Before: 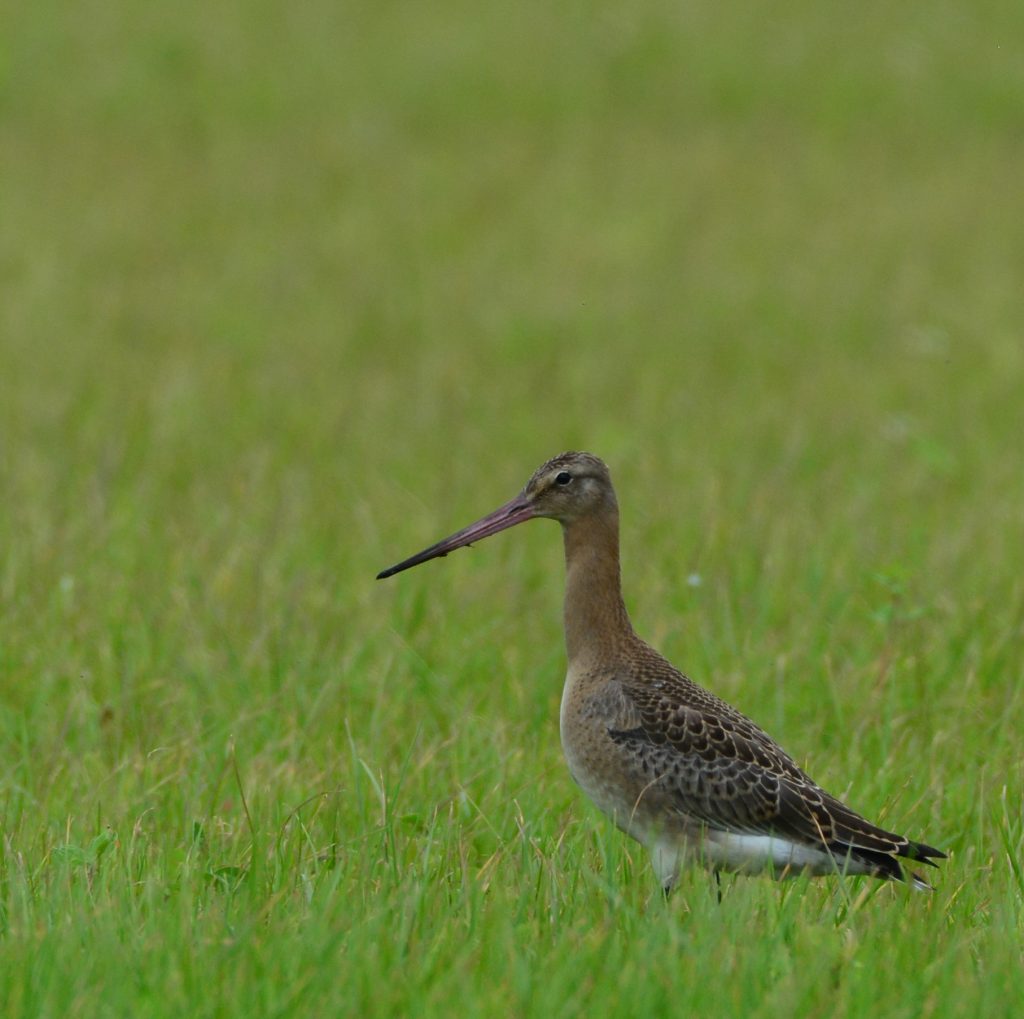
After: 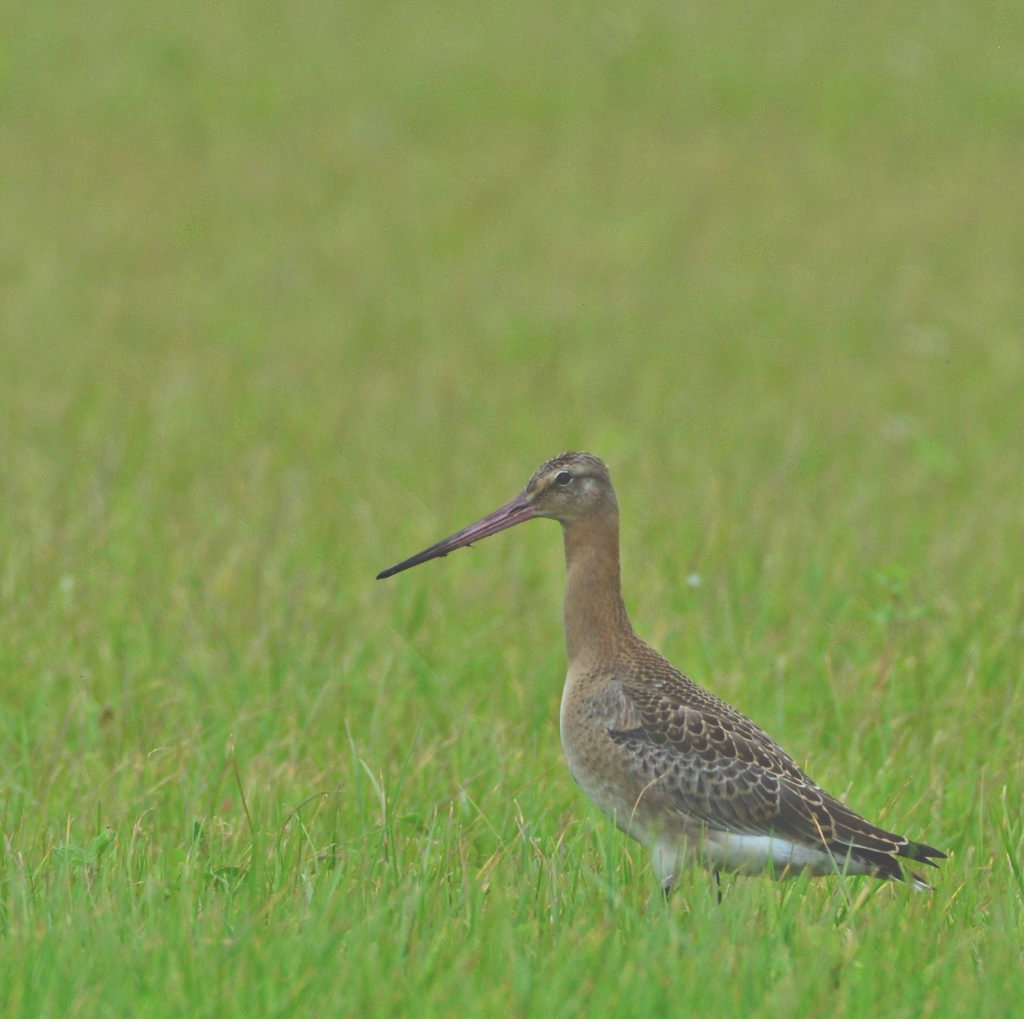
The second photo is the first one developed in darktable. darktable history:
tone equalizer: -7 EV 0.162 EV, -6 EV 0.568 EV, -5 EV 1.18 EV, -4 EV 1.3 EV, -3 EV 1.18 EV, -2 EV 0.6 EV, -1 EV 0.153 EV
exposure: black level correction -0.022, exposure -0.039 EV, compensate highlight preservation false
